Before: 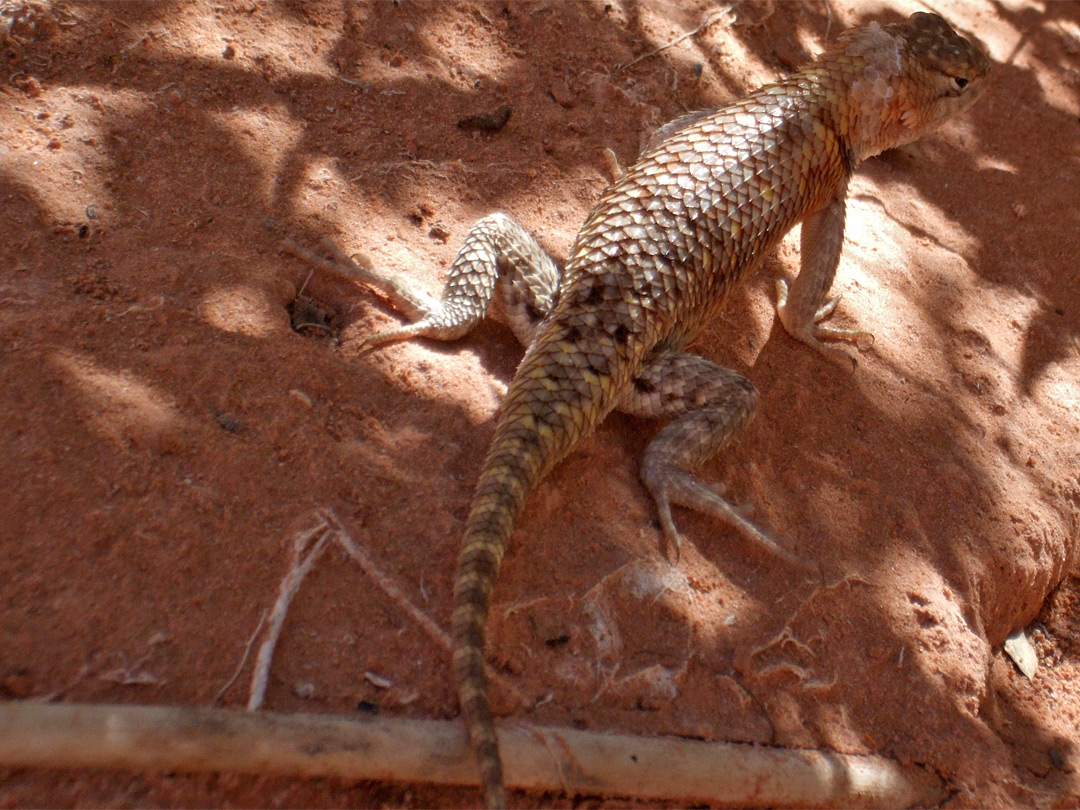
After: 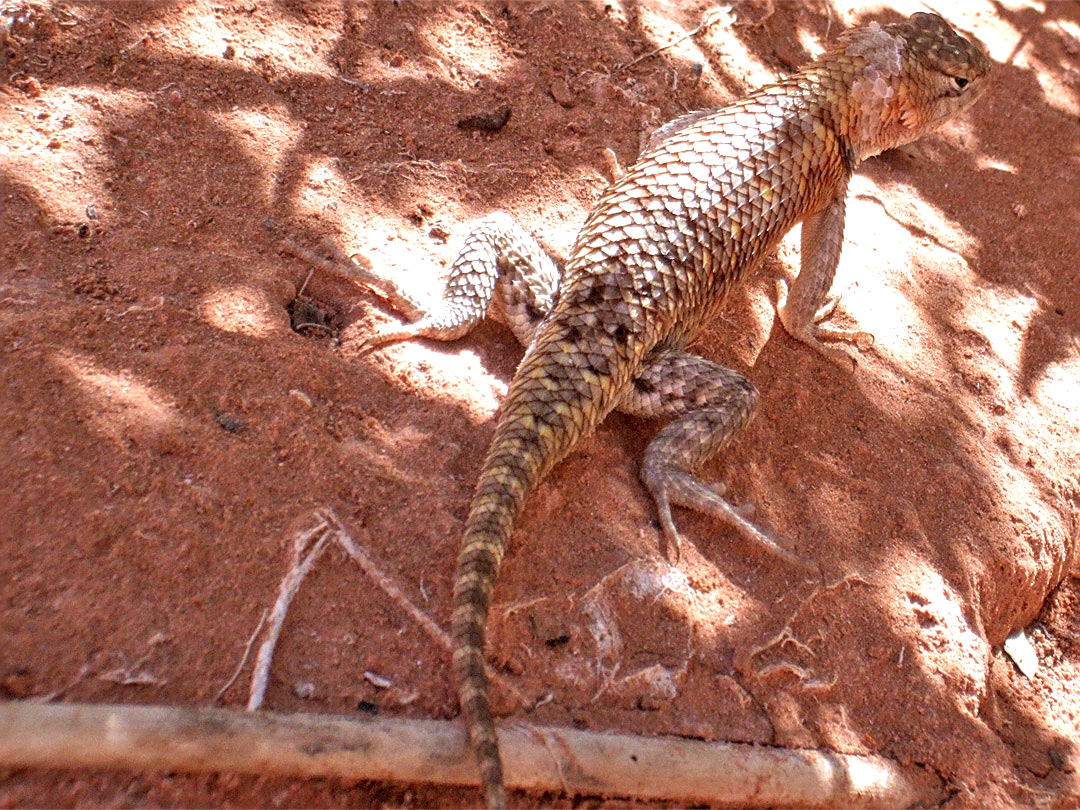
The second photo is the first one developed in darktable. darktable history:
exposure: black level correction 0, exposure 1 EV, compensate exposure bias true, compensate highlight preservation false
color calibration: illuminant as shot in camera, x 0.358, y 0.373, temperature 4628.91 K
sharpen: on, module defaults
local contrast: on, module defaults
